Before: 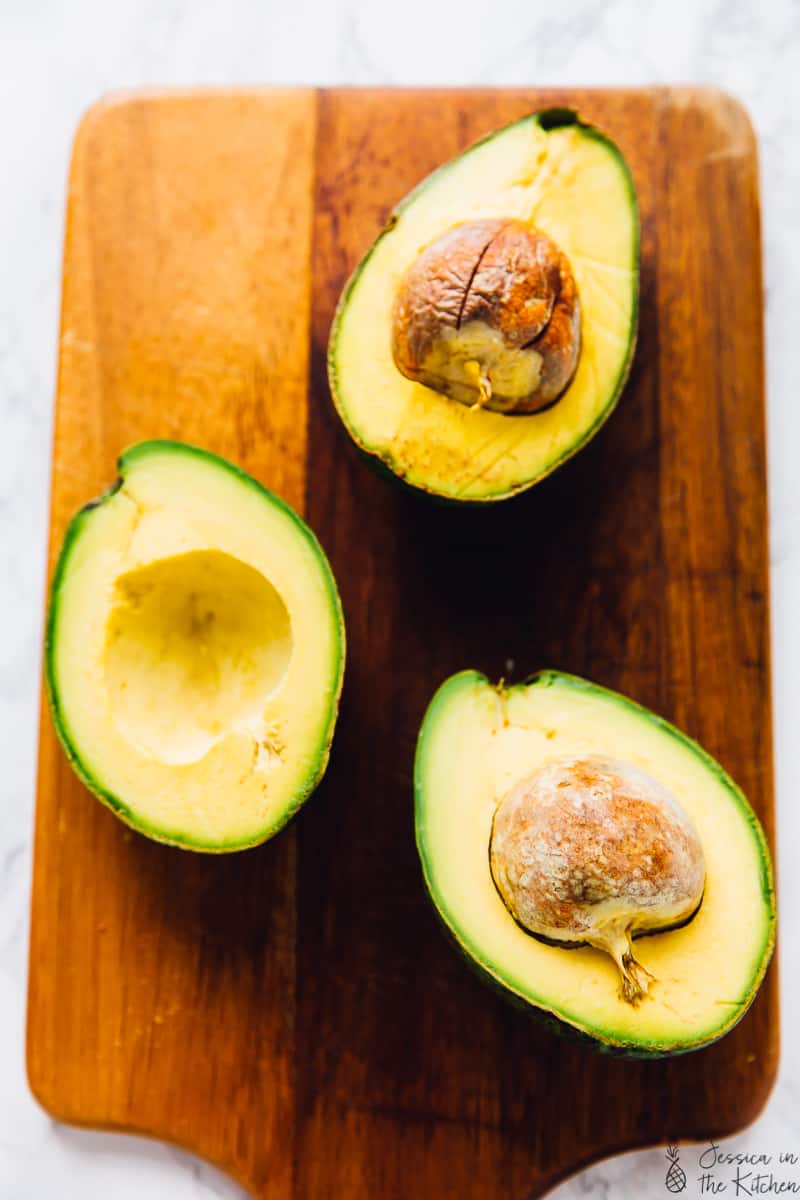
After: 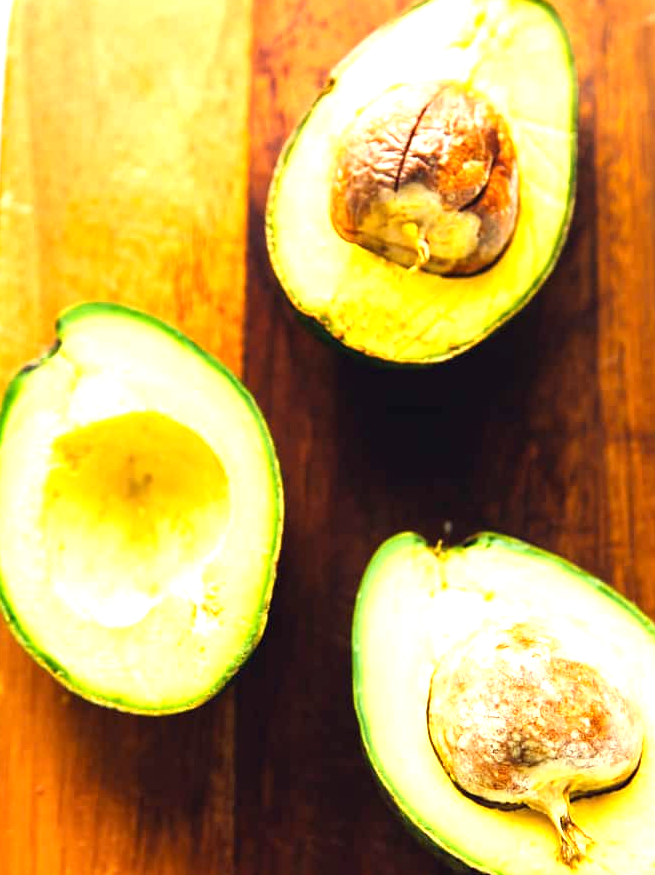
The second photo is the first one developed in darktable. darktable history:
exposure: exposure 1 EV, compensate exposure bias true, compensate highlight preservation false
crop: left 7.835%, top 11.578%, right 10.265%, bottom 15.472%
